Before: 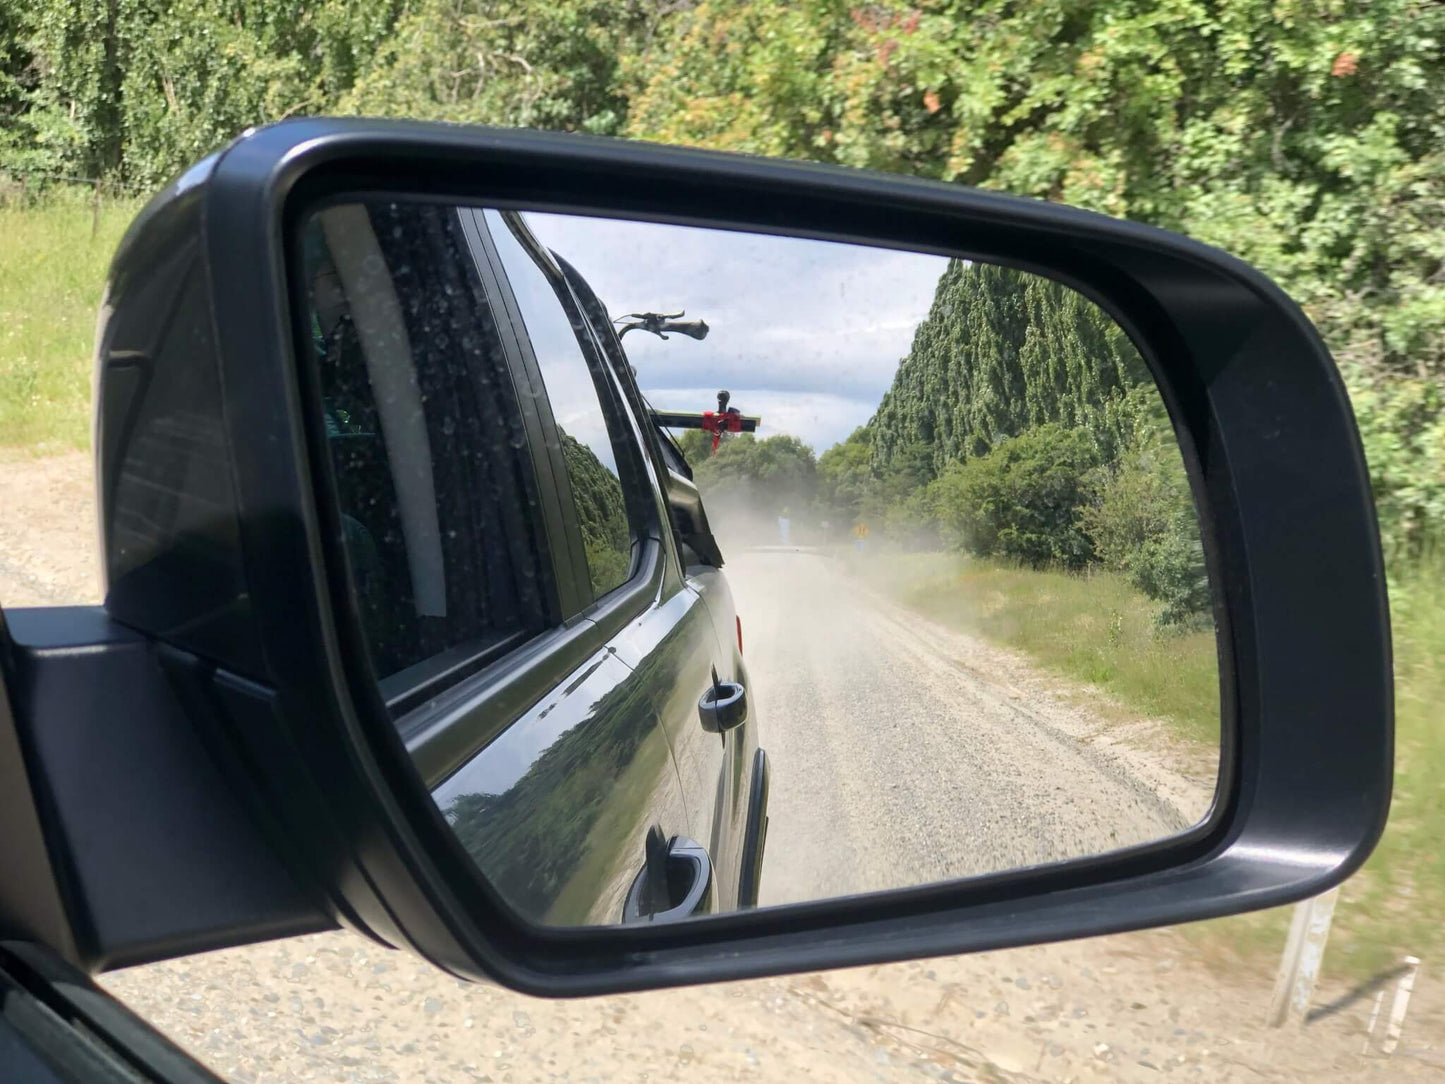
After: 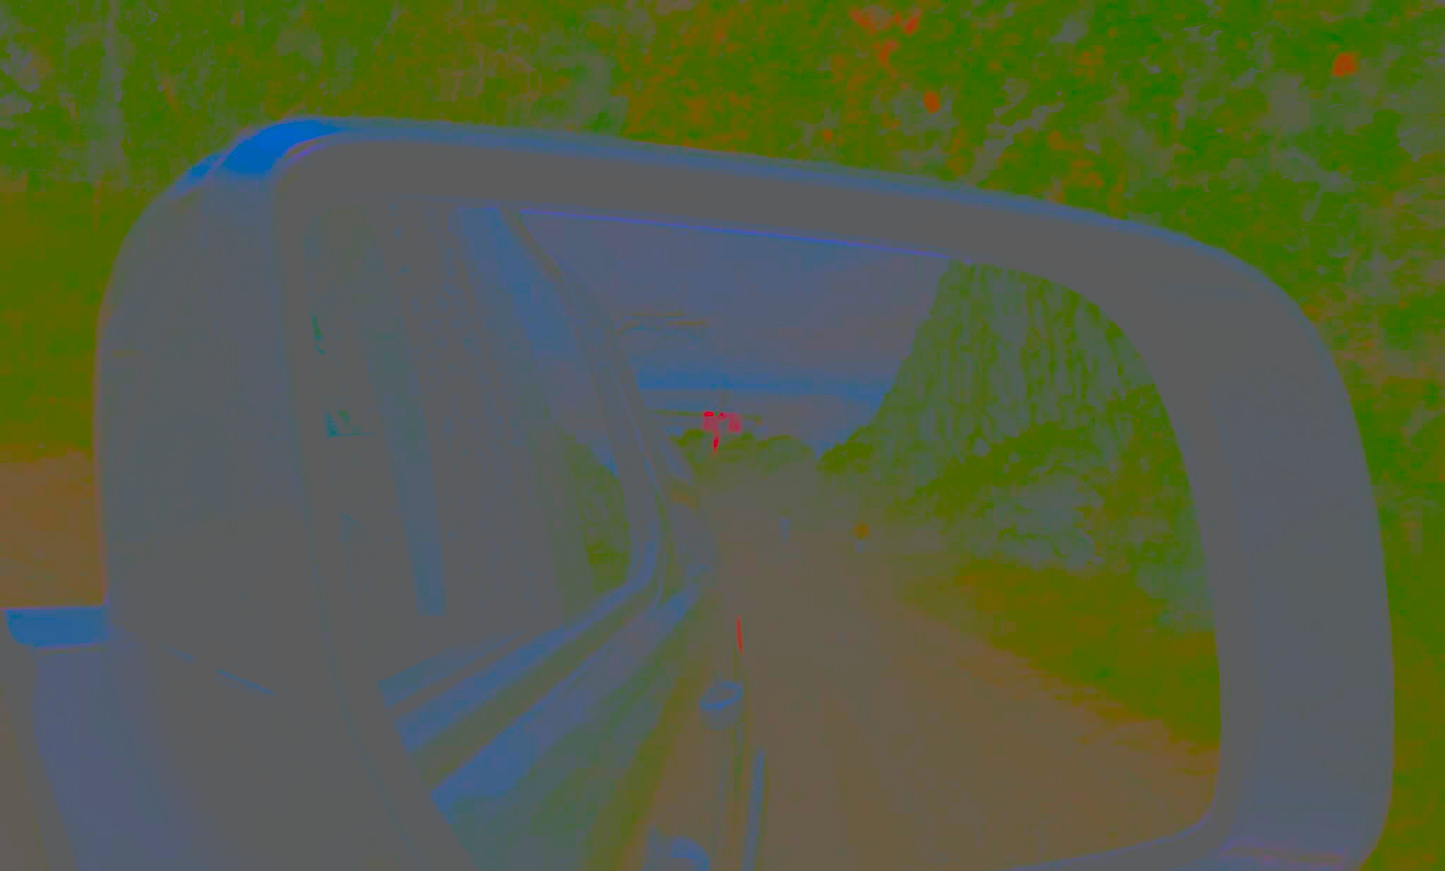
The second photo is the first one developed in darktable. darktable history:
exposure: black level correction 0.004, exposure 0.014 EV, compensate highlight preservation false
tone equalizer: -8 EV -0.75 EV, -7 EV -0.7 EV, -6 EV -0.6 EV, -5 EV -0.4 EV, -3 EV 0.4 EV, -2 EV 0.6 EV, -1 EV 0.7 EV, +0 EV 0.75 EV, edges refinement/feathering 500, mask exposure compensation -1.57 EV, preserve details no
crop: bottom 19.644%
contrast brightness saturation: contrast -0.99, brightness -0.17, saturation 0.75
sharpen: amount 0.2
filmic rgb: black relative exposure -7.65 EV, white relative exposure 4.56 EV, hardness 3.61, color science v6 (2022)
